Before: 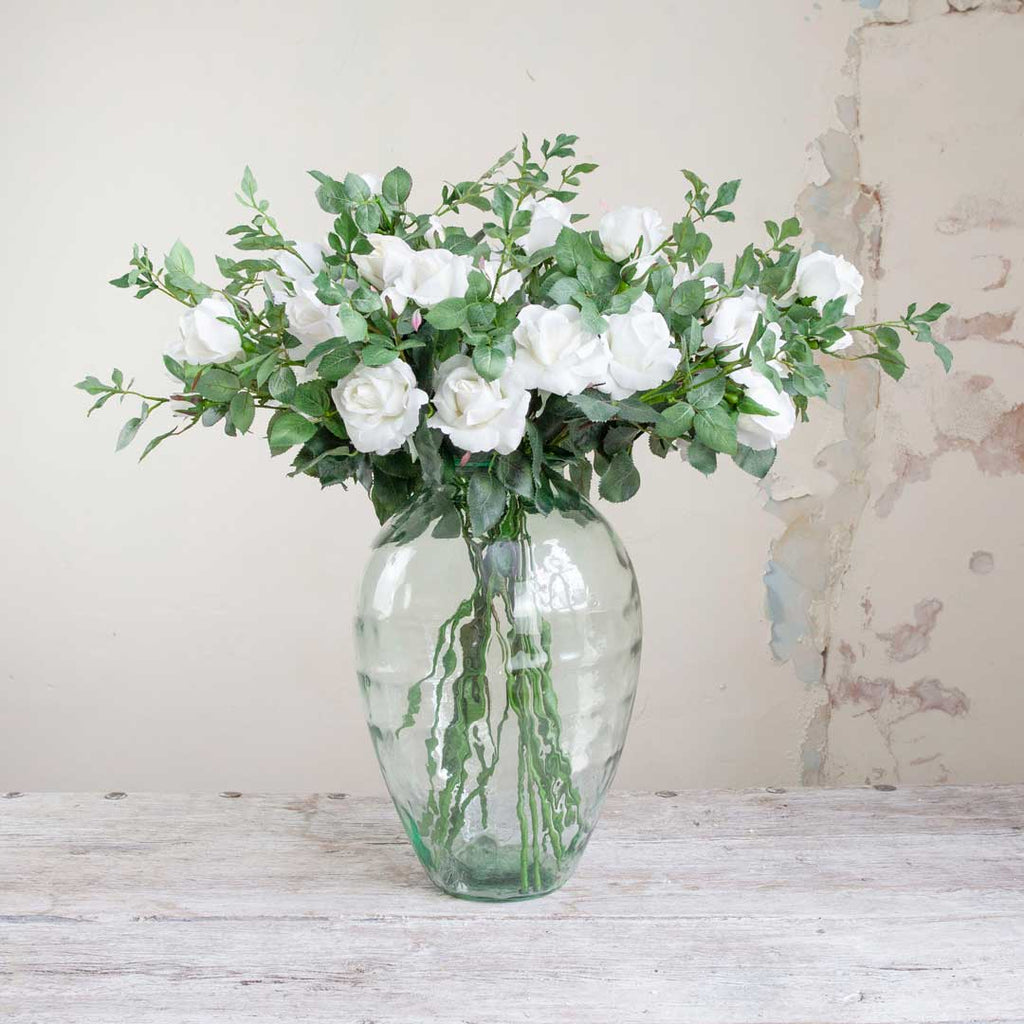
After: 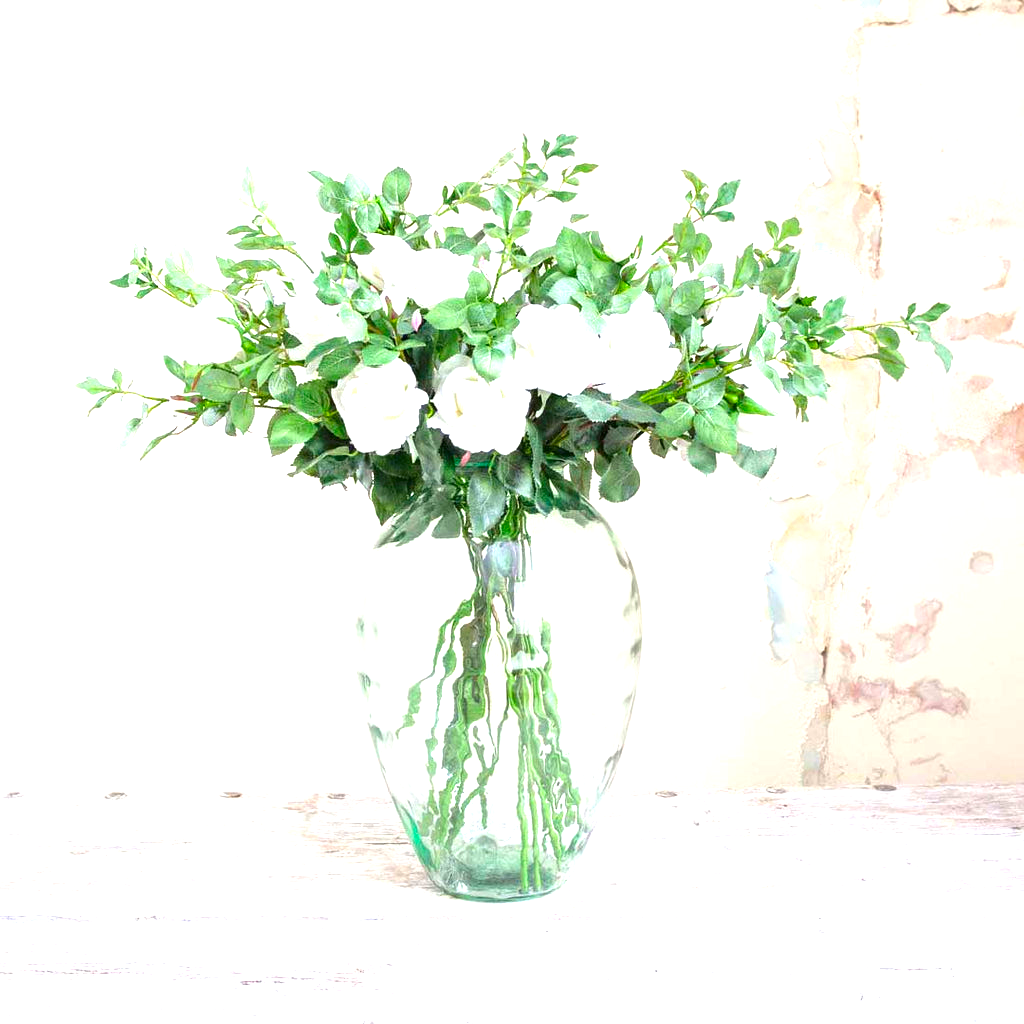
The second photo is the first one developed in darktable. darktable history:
contrast brightness saturation: brightness -0.02, saturation 0.35
exposure: black level correction 0, exposure 1.2 EV, compensate exposure bias true, compensate highlight preservation false
